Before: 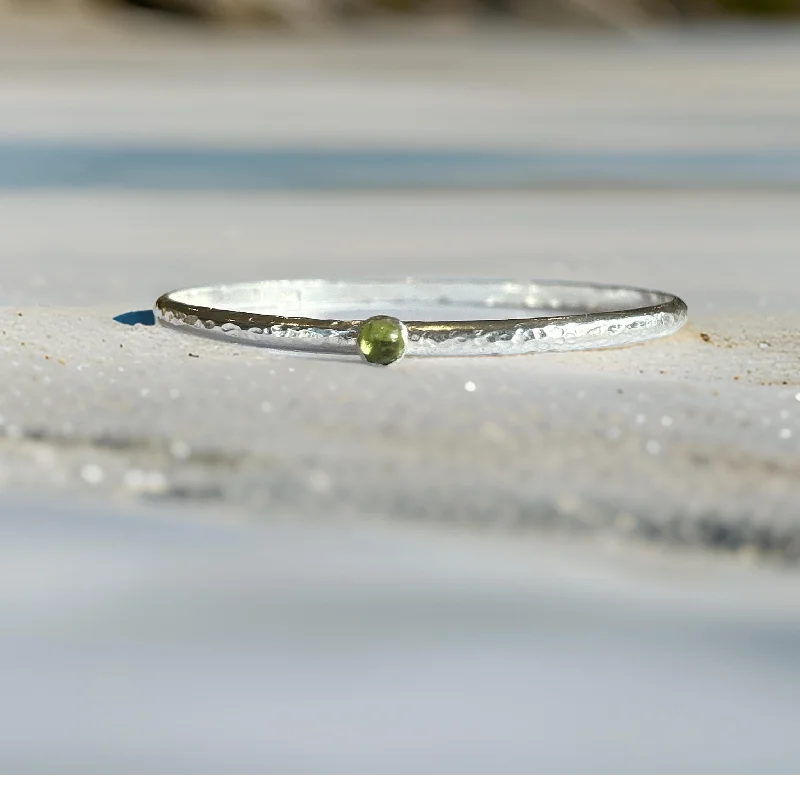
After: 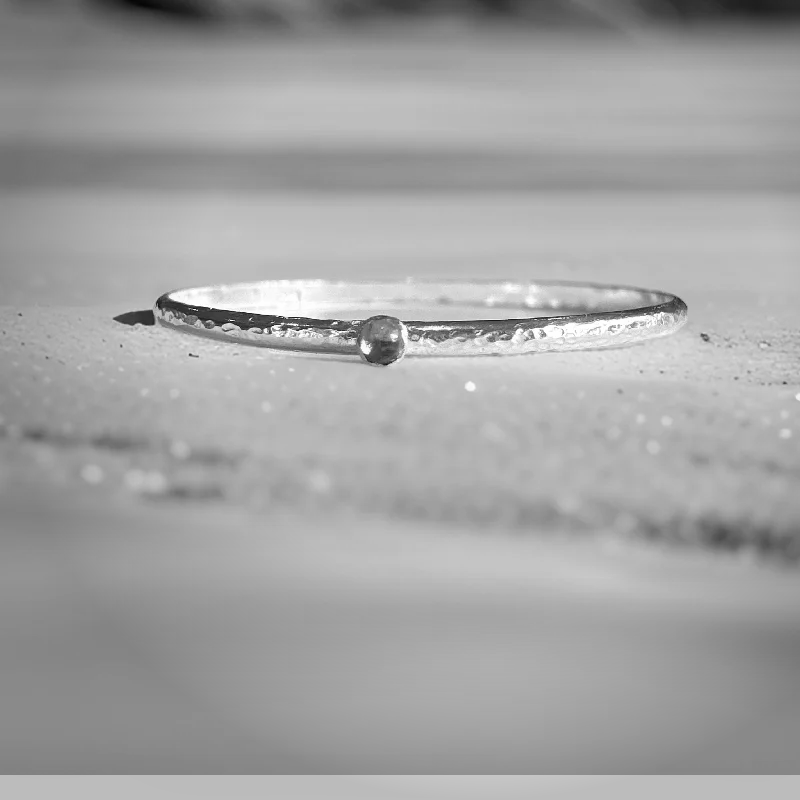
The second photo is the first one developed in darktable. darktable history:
monochrome: a -3.63, b -0.465
vignetting: fall-off start 73.57%, center (0.22, -0.235)
